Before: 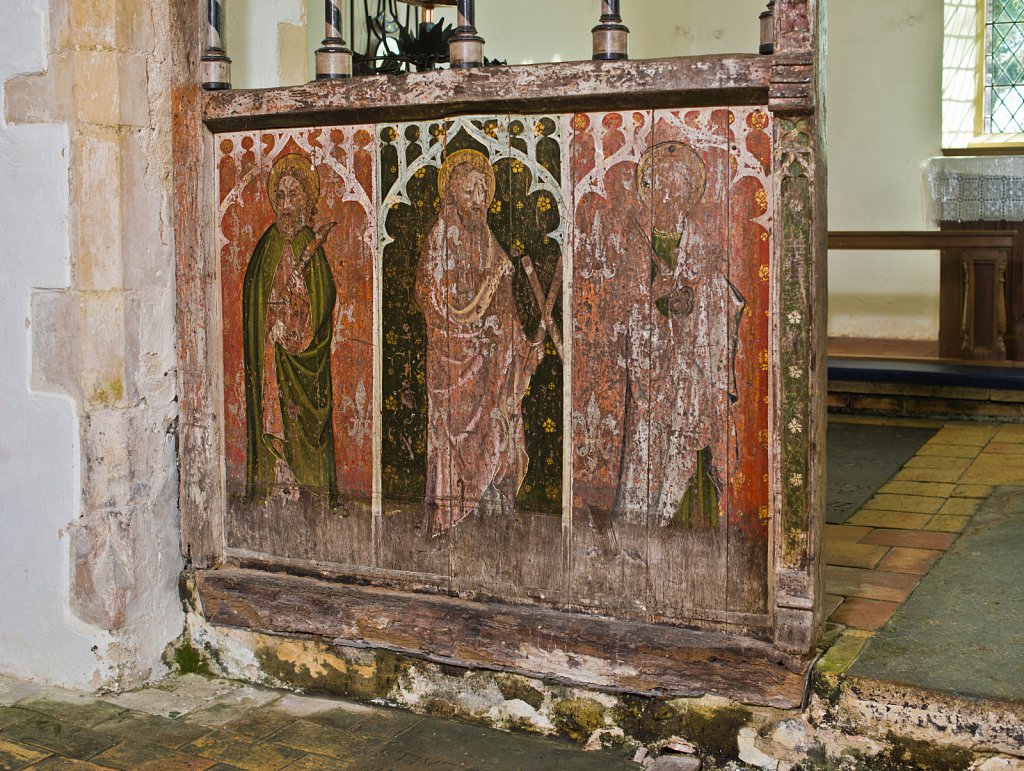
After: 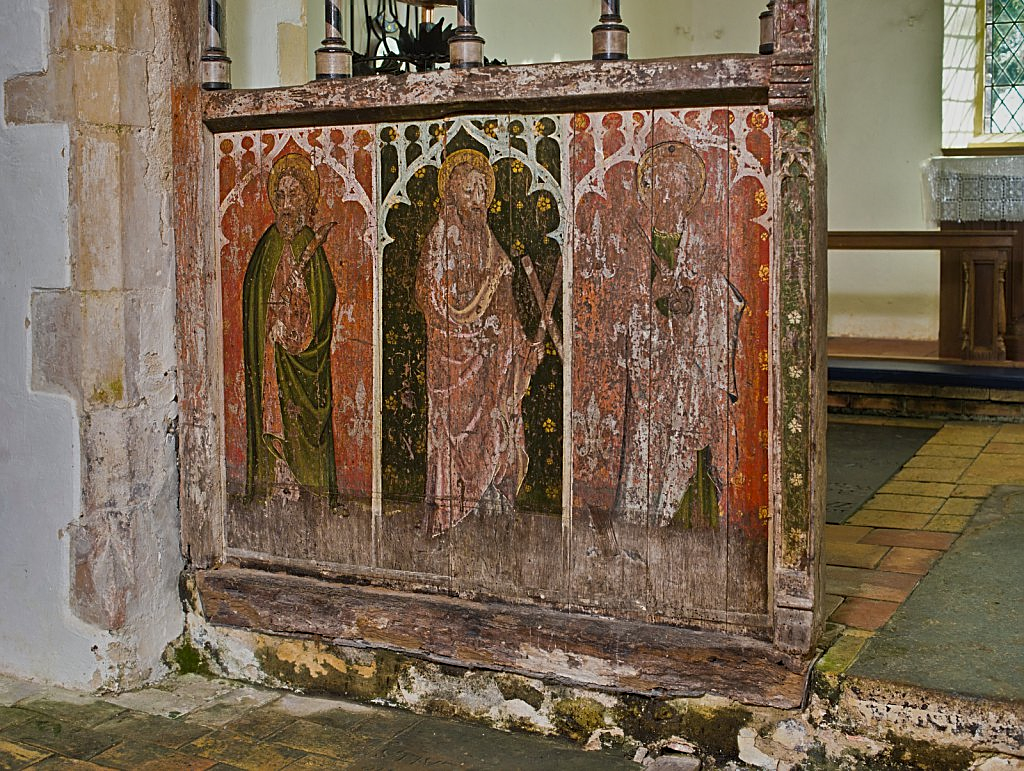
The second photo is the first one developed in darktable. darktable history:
sharpen: on, module defaults
shadows and highlights: shadows 82.62, white point adjustment -9.13, highlights -61.25, soften with gaussian
